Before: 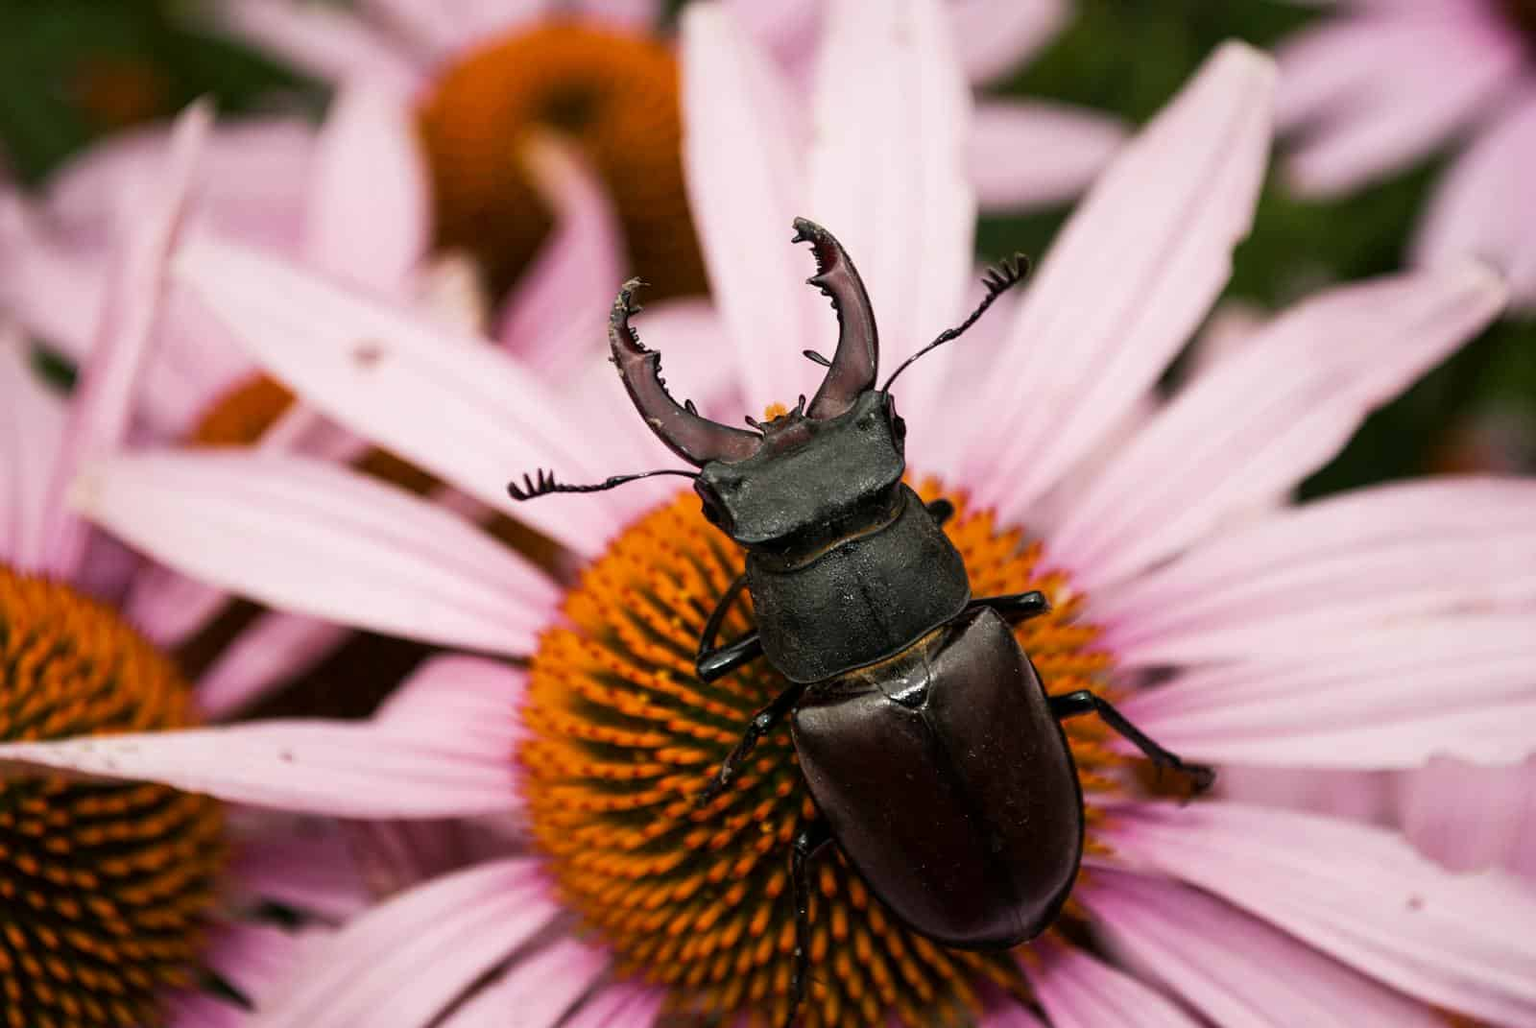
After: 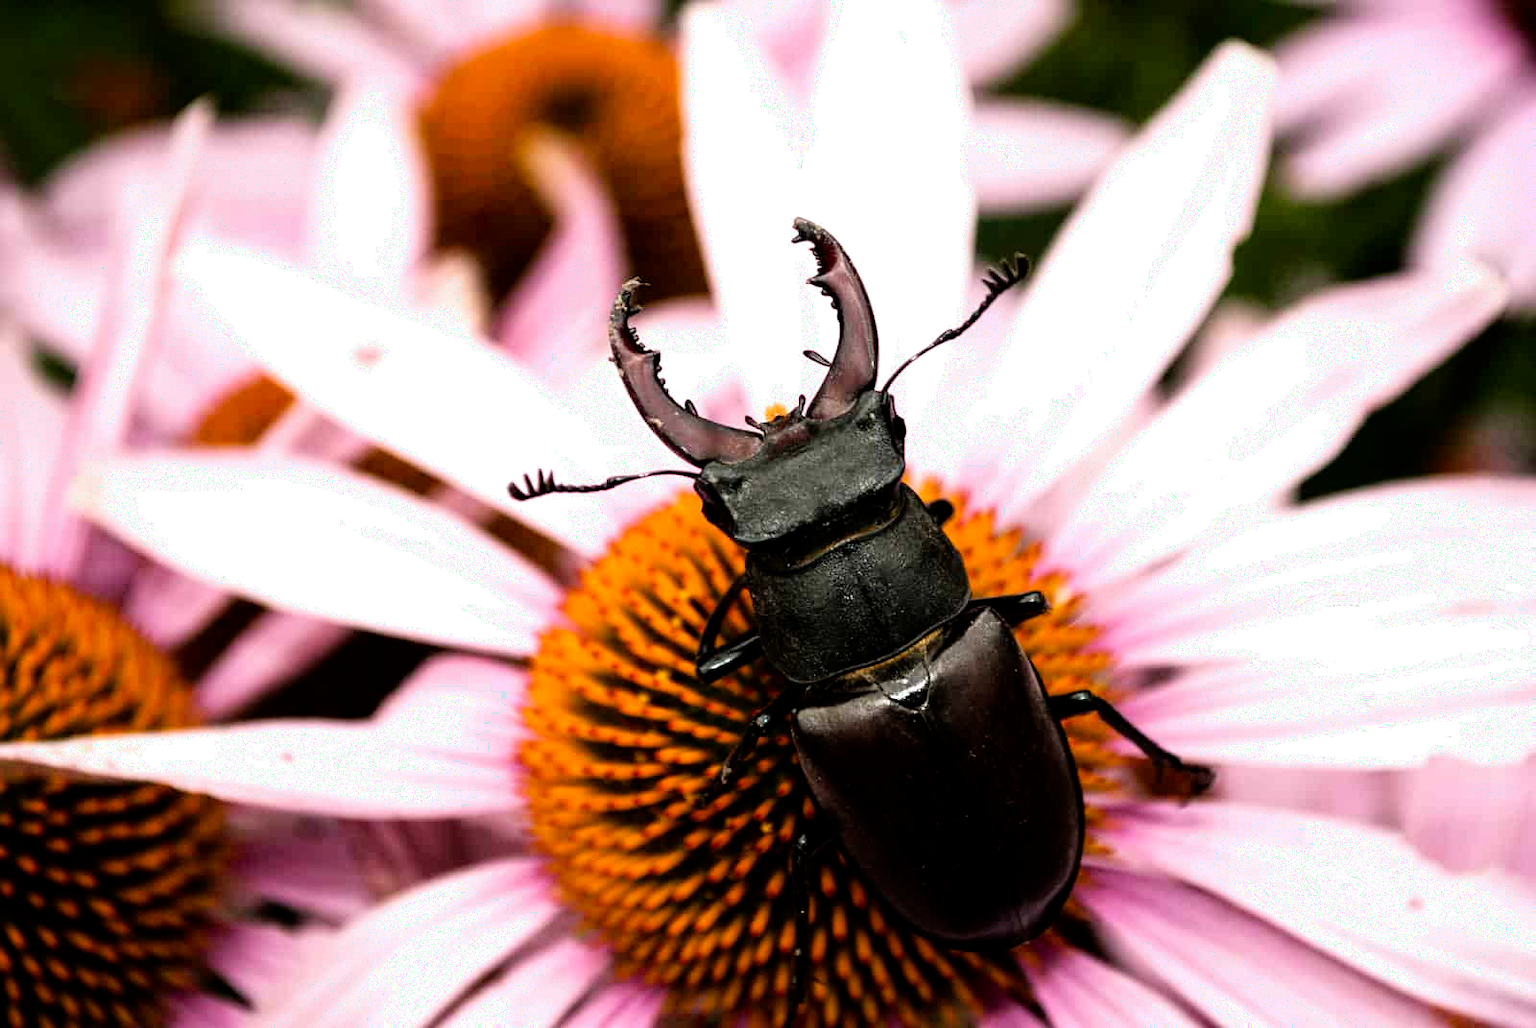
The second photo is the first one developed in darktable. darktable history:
filmic rgb: middle gray luminance 18.42%, black relative exposure -11.53 EV, white relative exposure 2.55 EV, target black luminance 0%, hardness 8.33, latitude 98.09%, contrast 1.085, shadows ↔ highlights balance 0.284%, preserve chrominance no, color science v5 (2021)
tone equalizer: -8 EV -0.76 EV, -7 EV -0.688 EV, -6 EV -0.595 EV, -5 EV -0.408 EV, -3 EV 0.376 EV, -2 EV 0.6 EV, -1 EV 0.681 EV, +0 EV 0.752 EV, mask exposure compensation -0.496 EV
